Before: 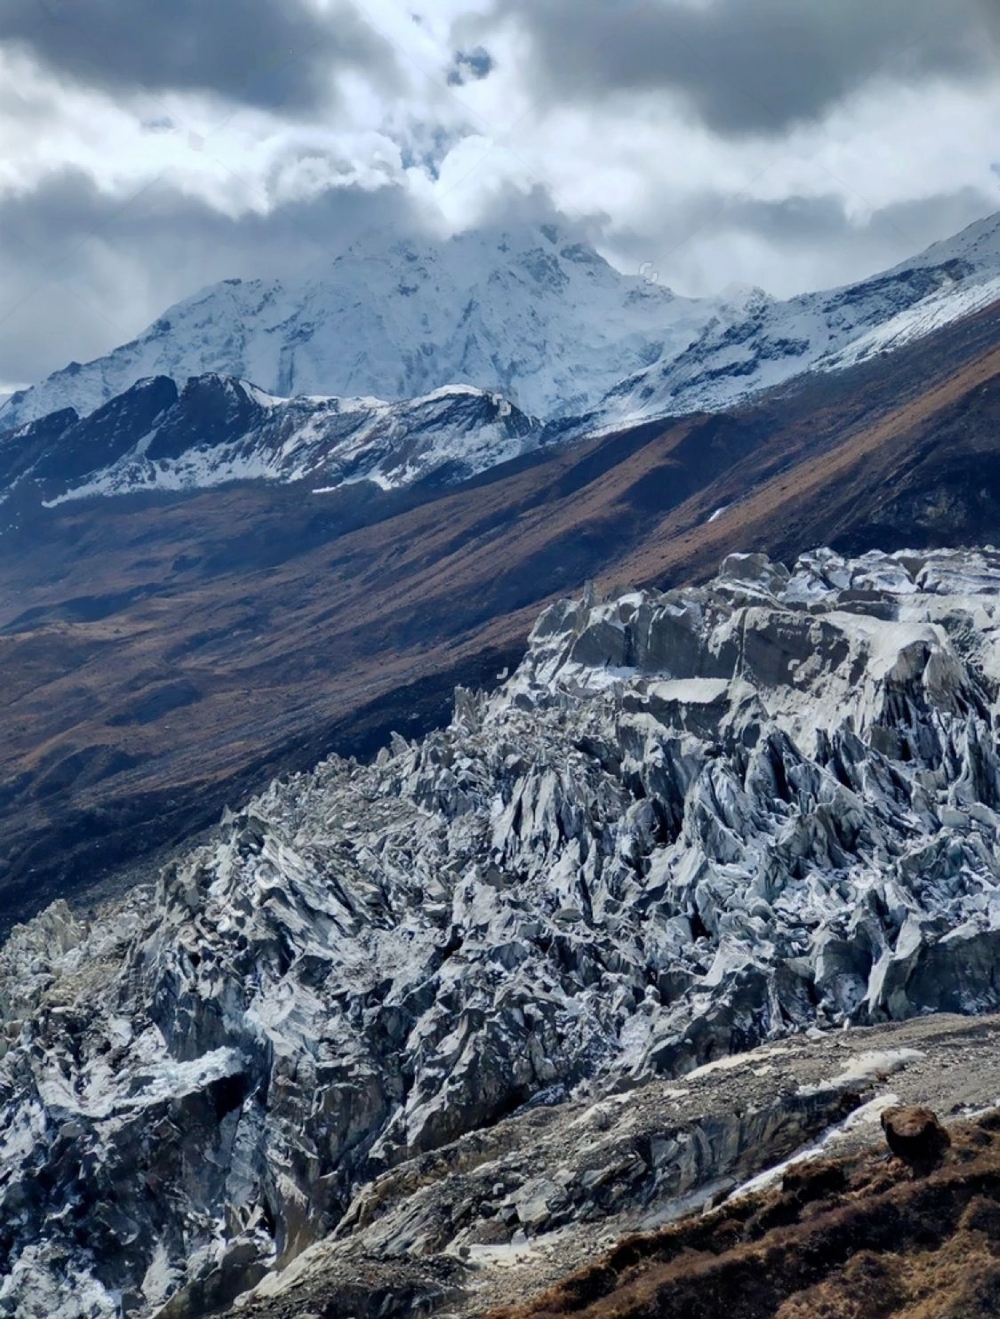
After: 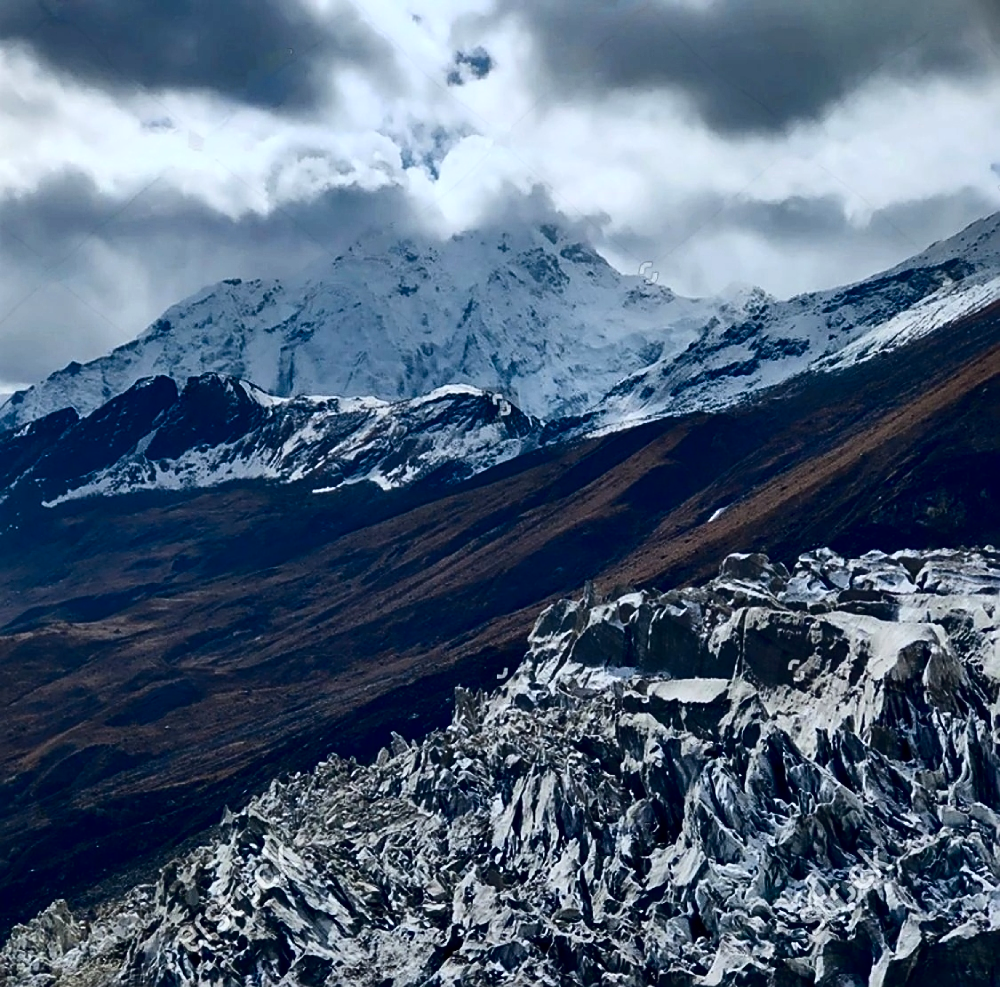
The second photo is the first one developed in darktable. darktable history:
sharpen: on, module defaults
crop: bottom 24.967%
contrast brightness saturation: contrast 0.24, brightness -0.24, saturation 0.14
